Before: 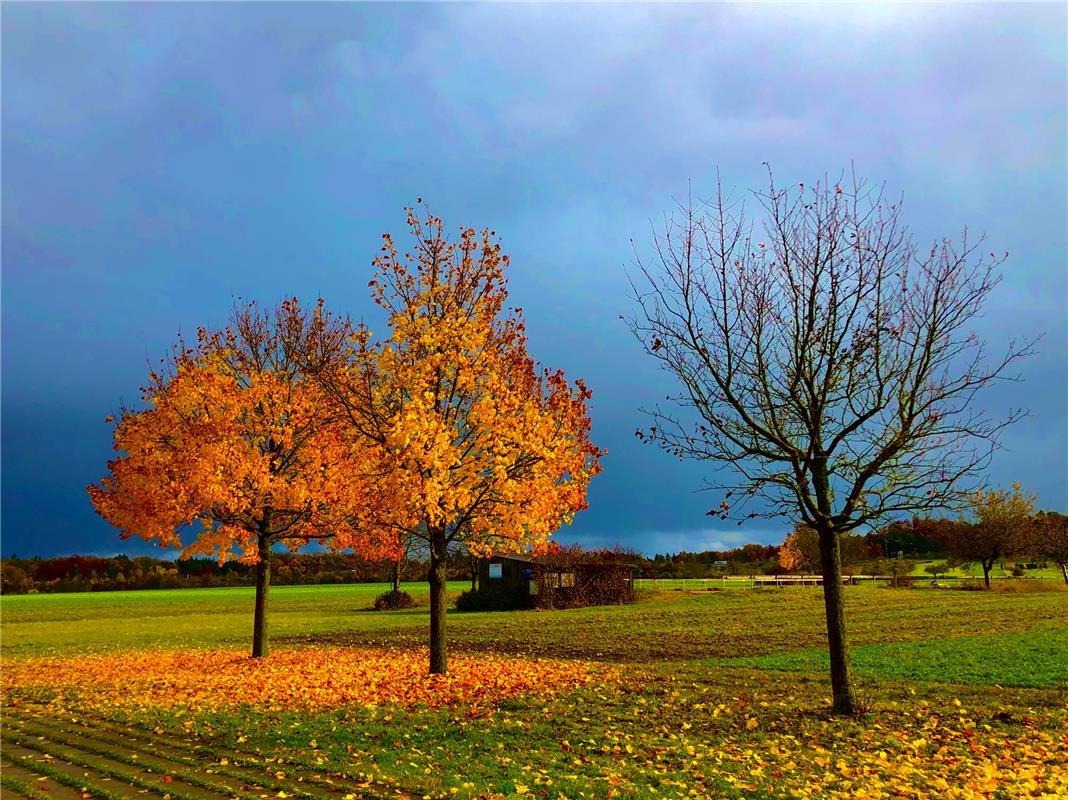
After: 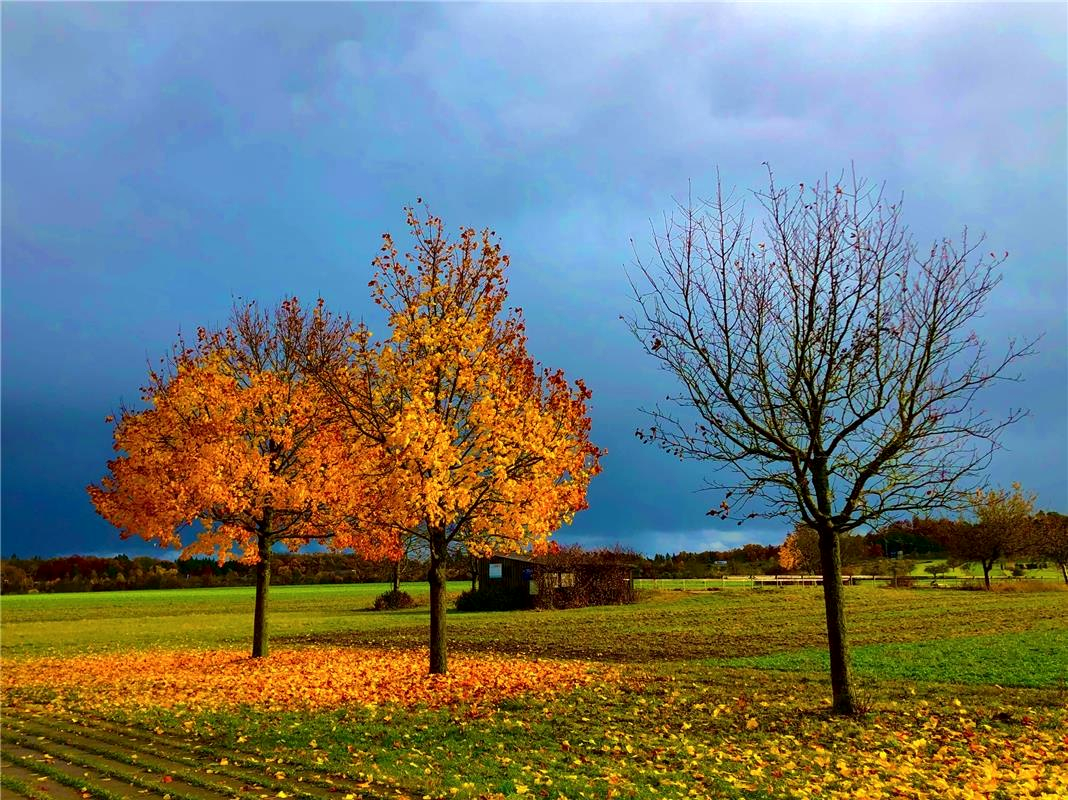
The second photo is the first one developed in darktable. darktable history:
local contrast: mode bilateral grid, contrast 20, coarseness 51, detail 120%, midtone range 0.2
